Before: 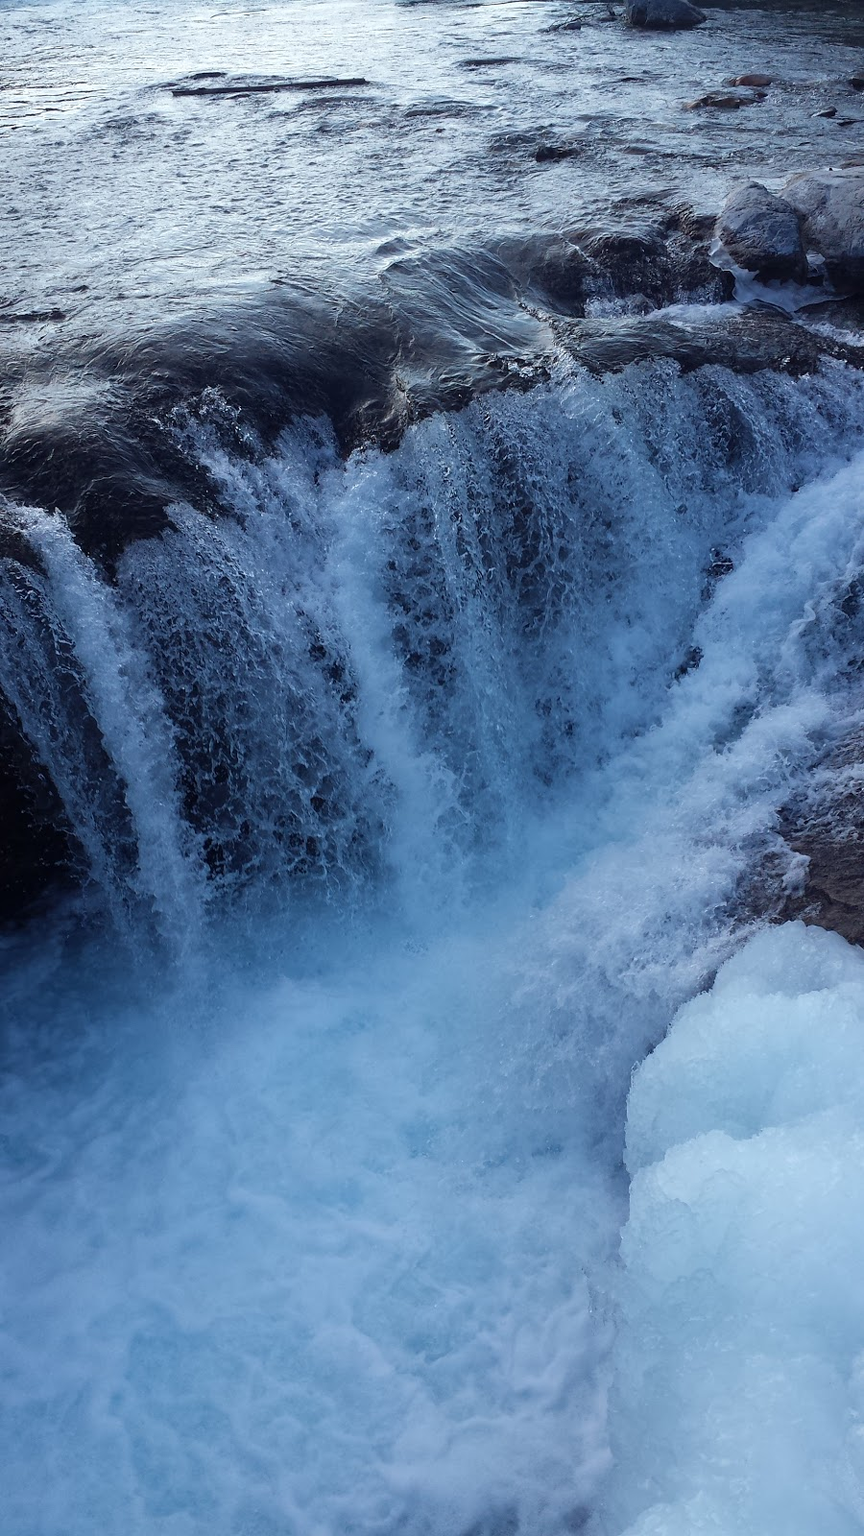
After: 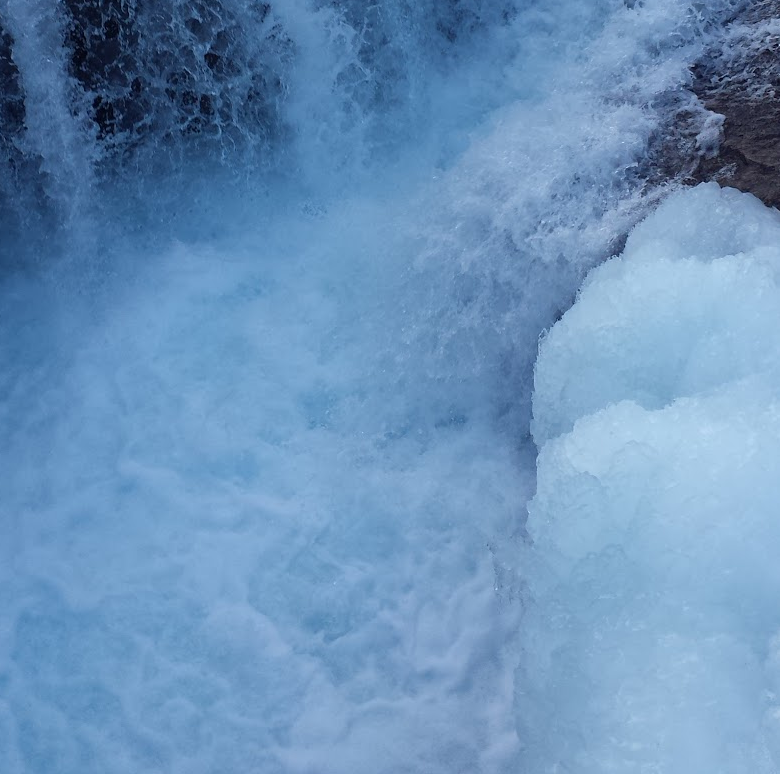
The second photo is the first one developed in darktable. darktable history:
crop and rotate: left 13.272%, top 48.605%, bottom 2.962%
